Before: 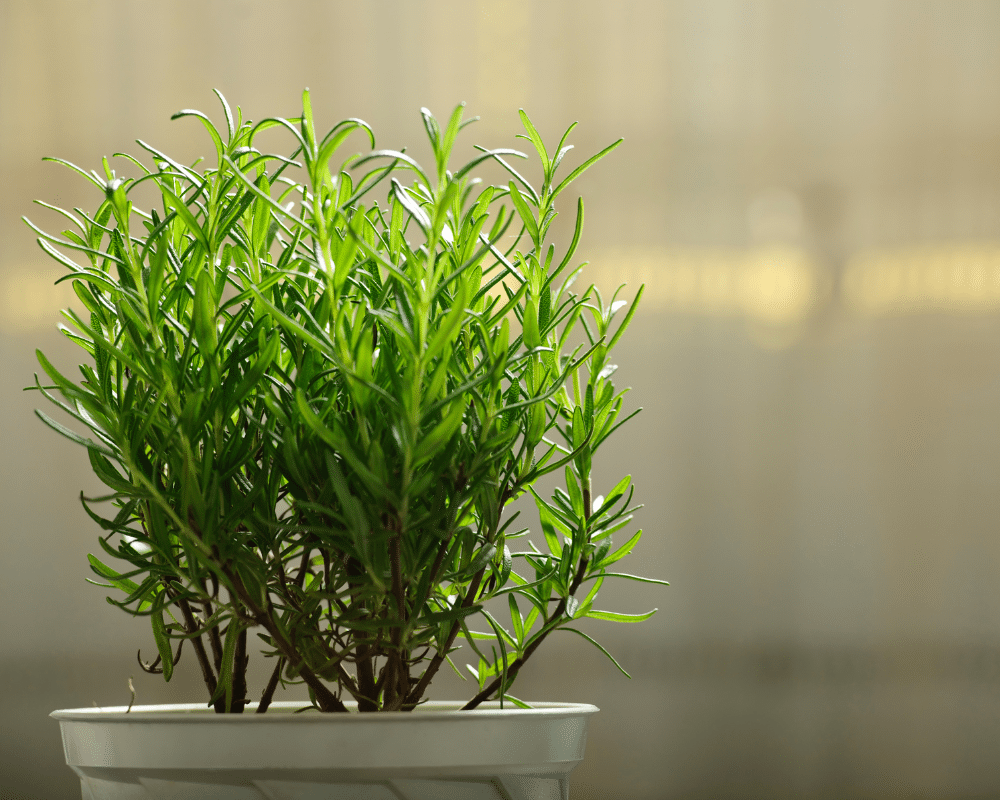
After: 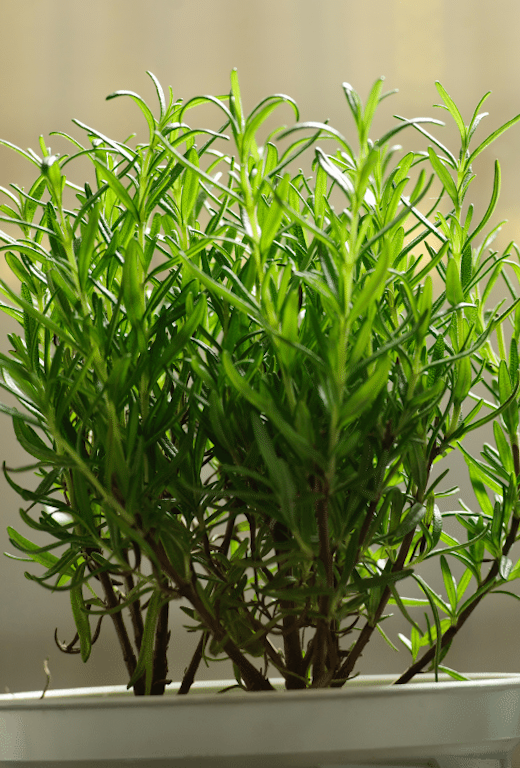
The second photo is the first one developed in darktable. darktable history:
crop: left 5.114%, right 38.589%
rotate and perspective: rotation -1.68°, lens shift (vertical) -0.146, crop left 0.049, crop right 0.912, crop top 0.032, crop bottom 0.96
